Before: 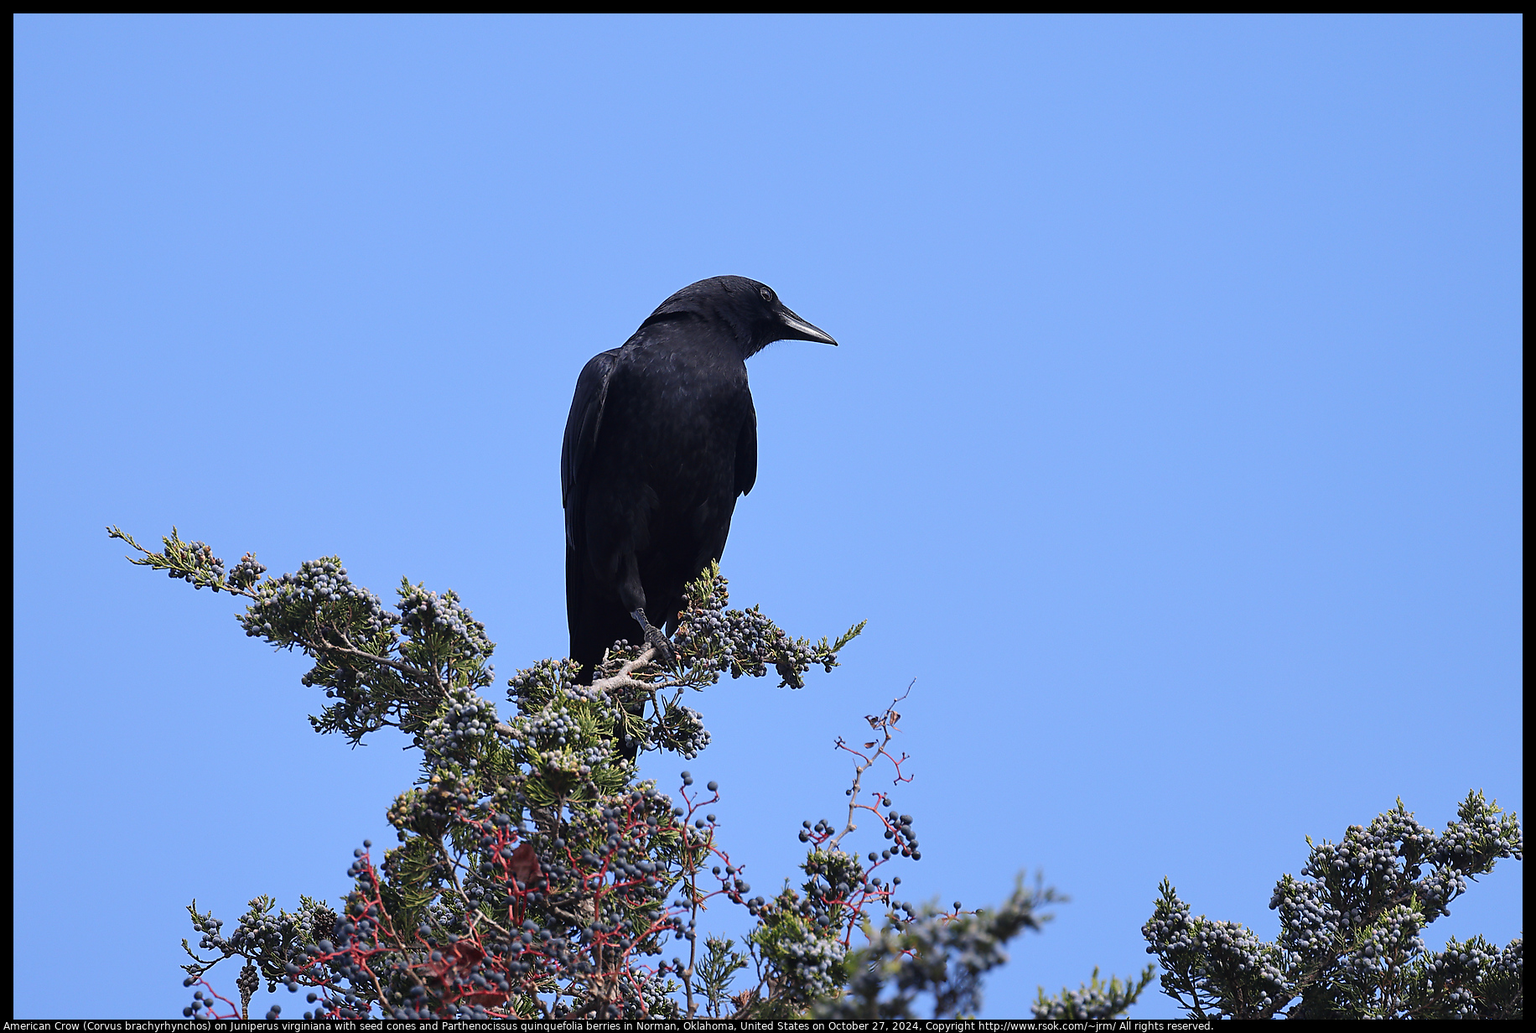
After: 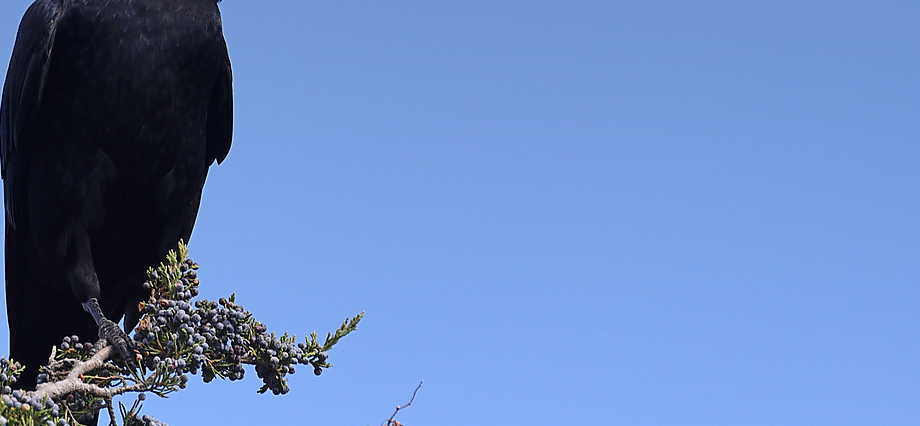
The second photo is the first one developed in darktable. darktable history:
graduated density: on, module defaults
crop: left 36.607%, top 34.735%, right 13.146%, bottom 30.611%
